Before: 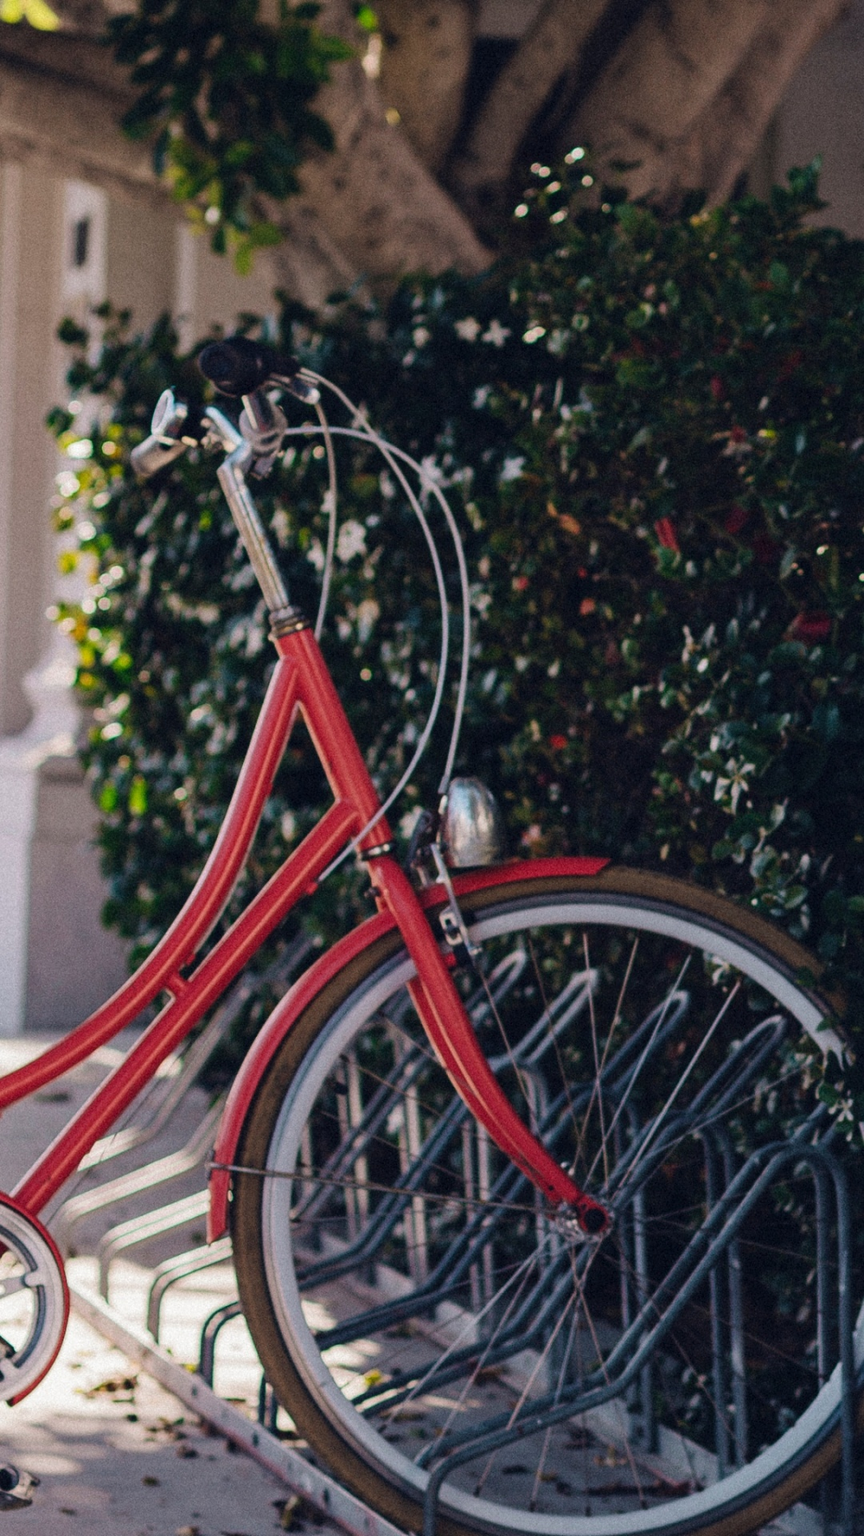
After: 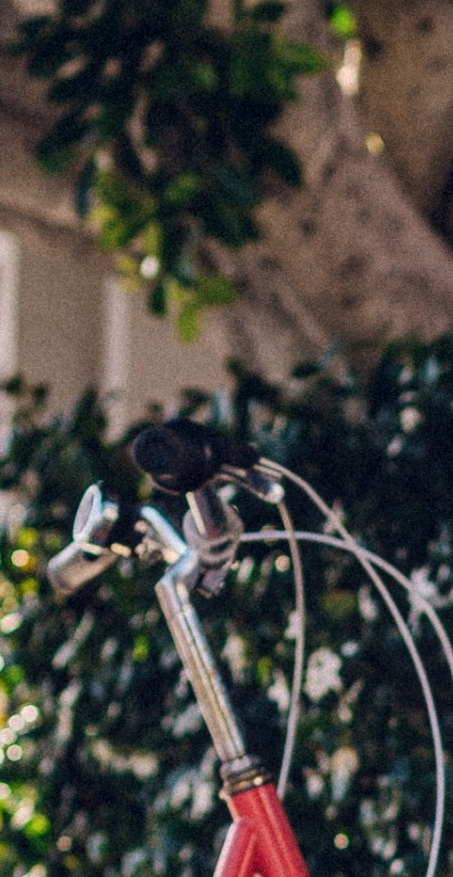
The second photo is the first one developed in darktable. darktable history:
crop and rotate: left 10.816%, top 0.117%, right 47.172%, bottom 54.188%
local contrast: on, module defaults
exposure: exposure 0.205 EV, compensate highlight preservation false
